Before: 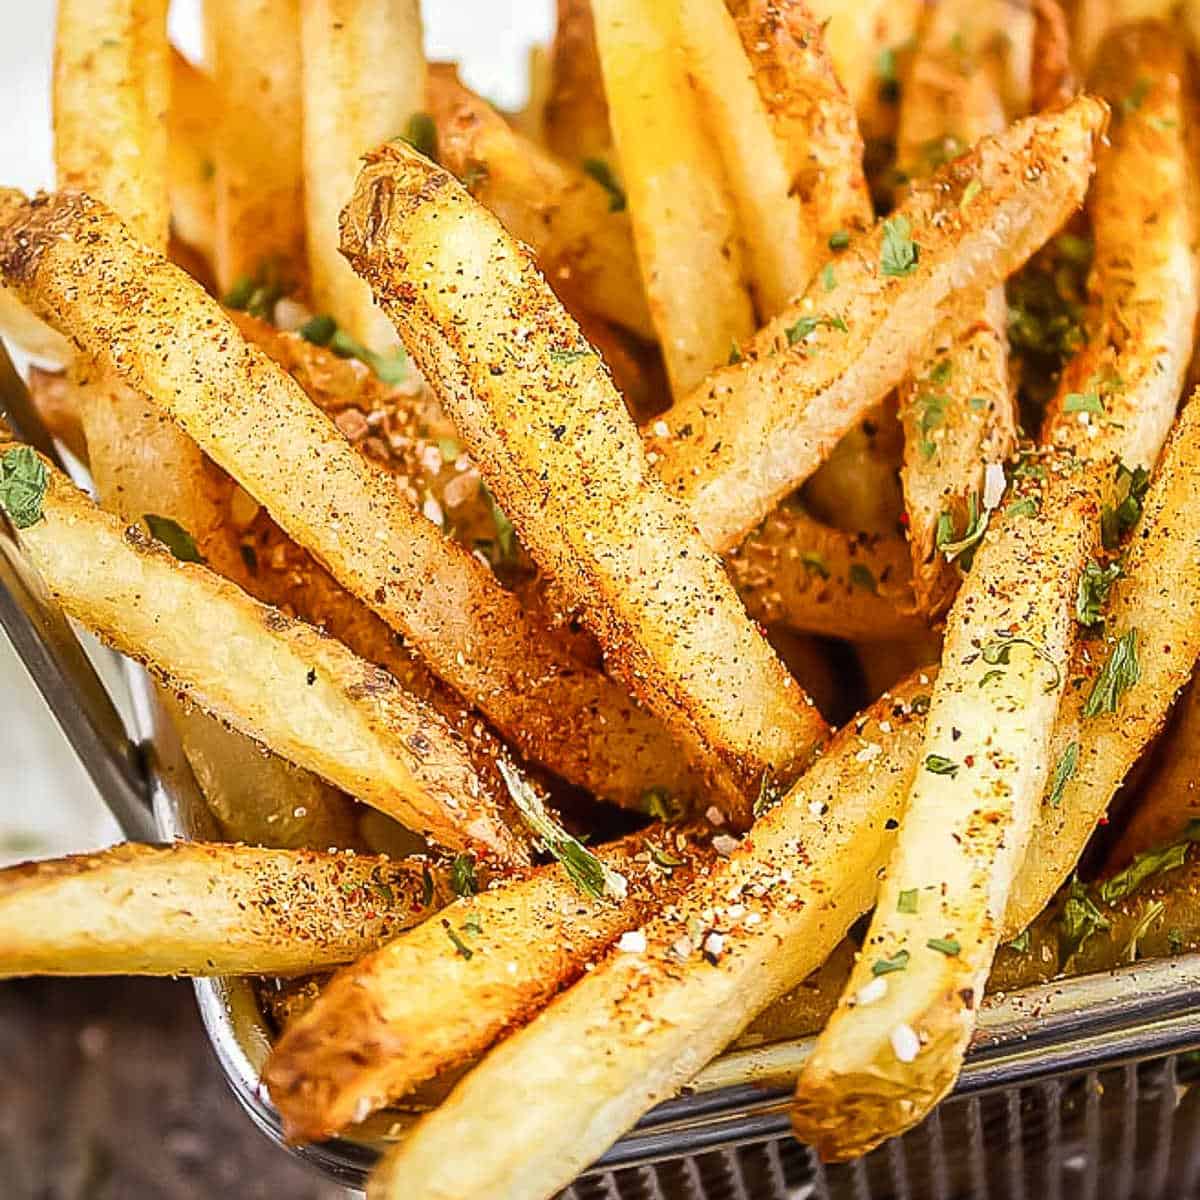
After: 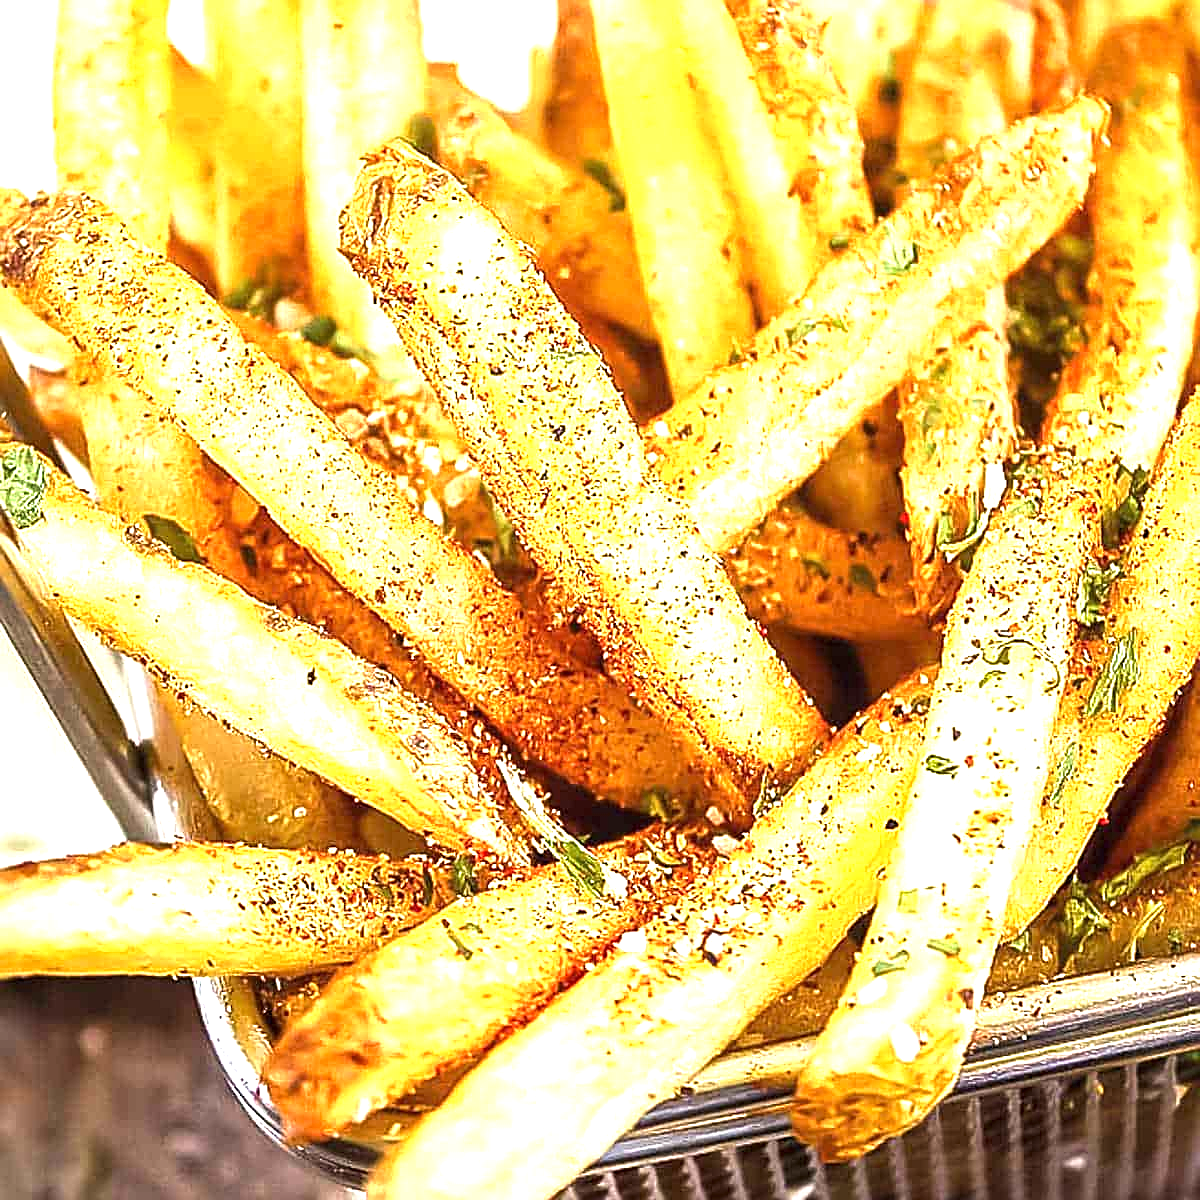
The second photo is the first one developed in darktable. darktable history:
exposure: black level correction 0, exposure 1.2 EV, compensate exposure bias true, compensate highlight preservation false
sharpen: on, module defaults
velvia: strength 15.36%
